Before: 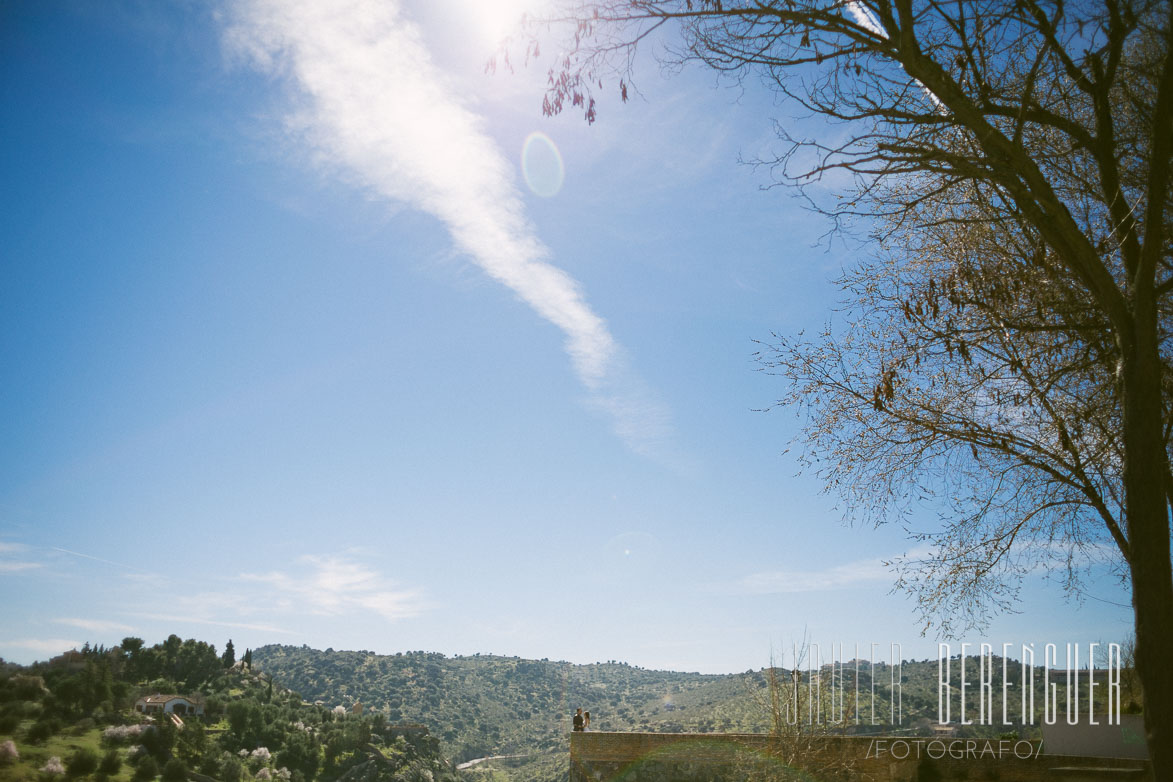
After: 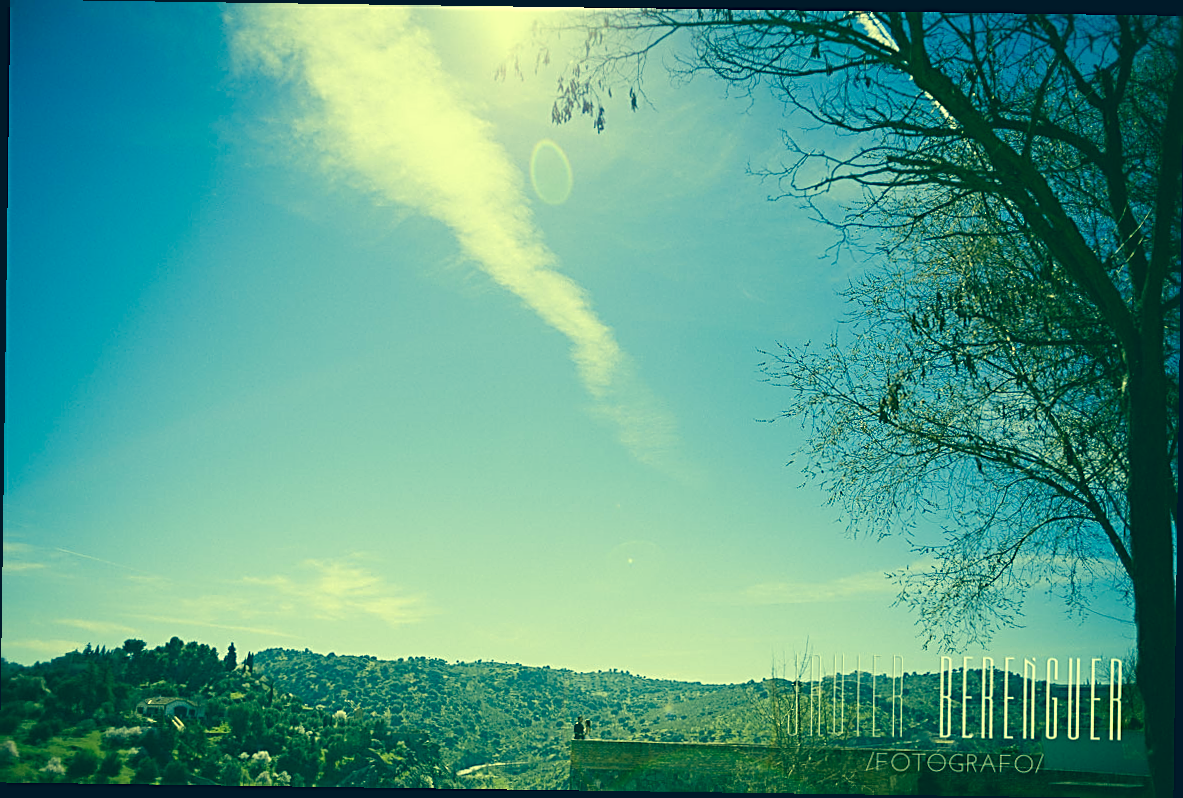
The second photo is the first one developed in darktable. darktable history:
color correction: highlights a* -15.58, highlights b* 40, shadows a* -40, shadows b* -26.18
sharpen: radius 2.584, amount 0.688
rotate and perspective: rotation 0.8°, automatic cropping off
